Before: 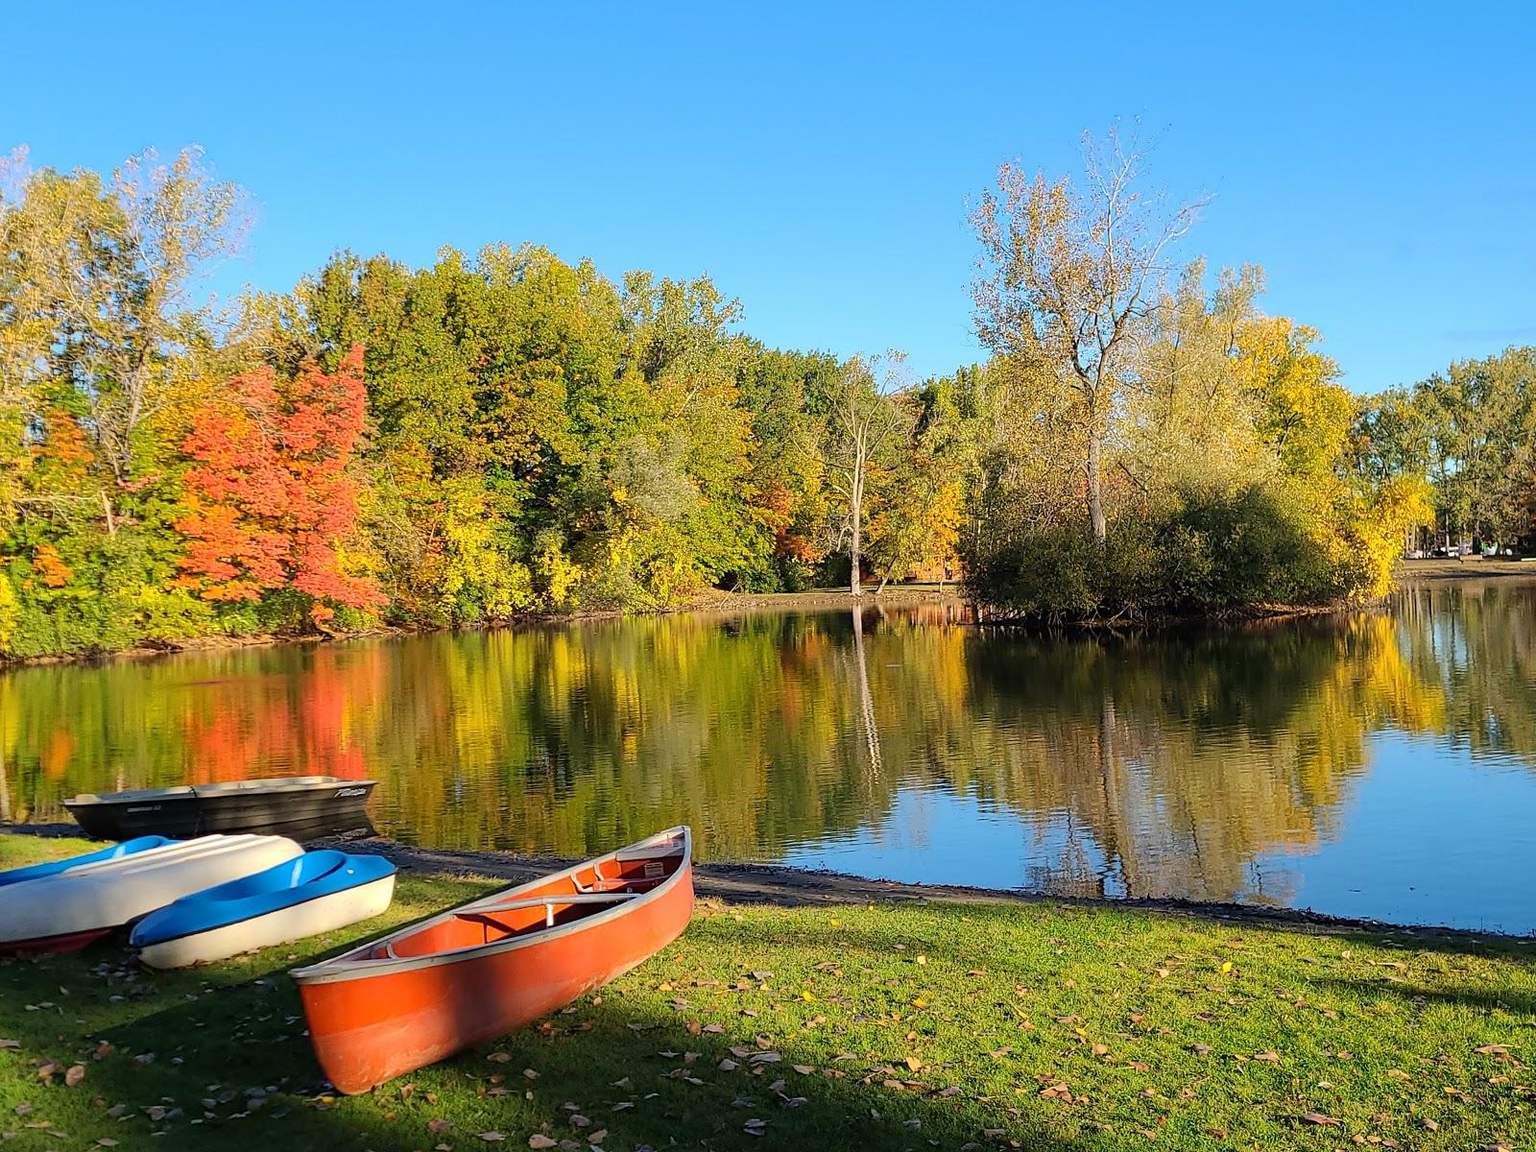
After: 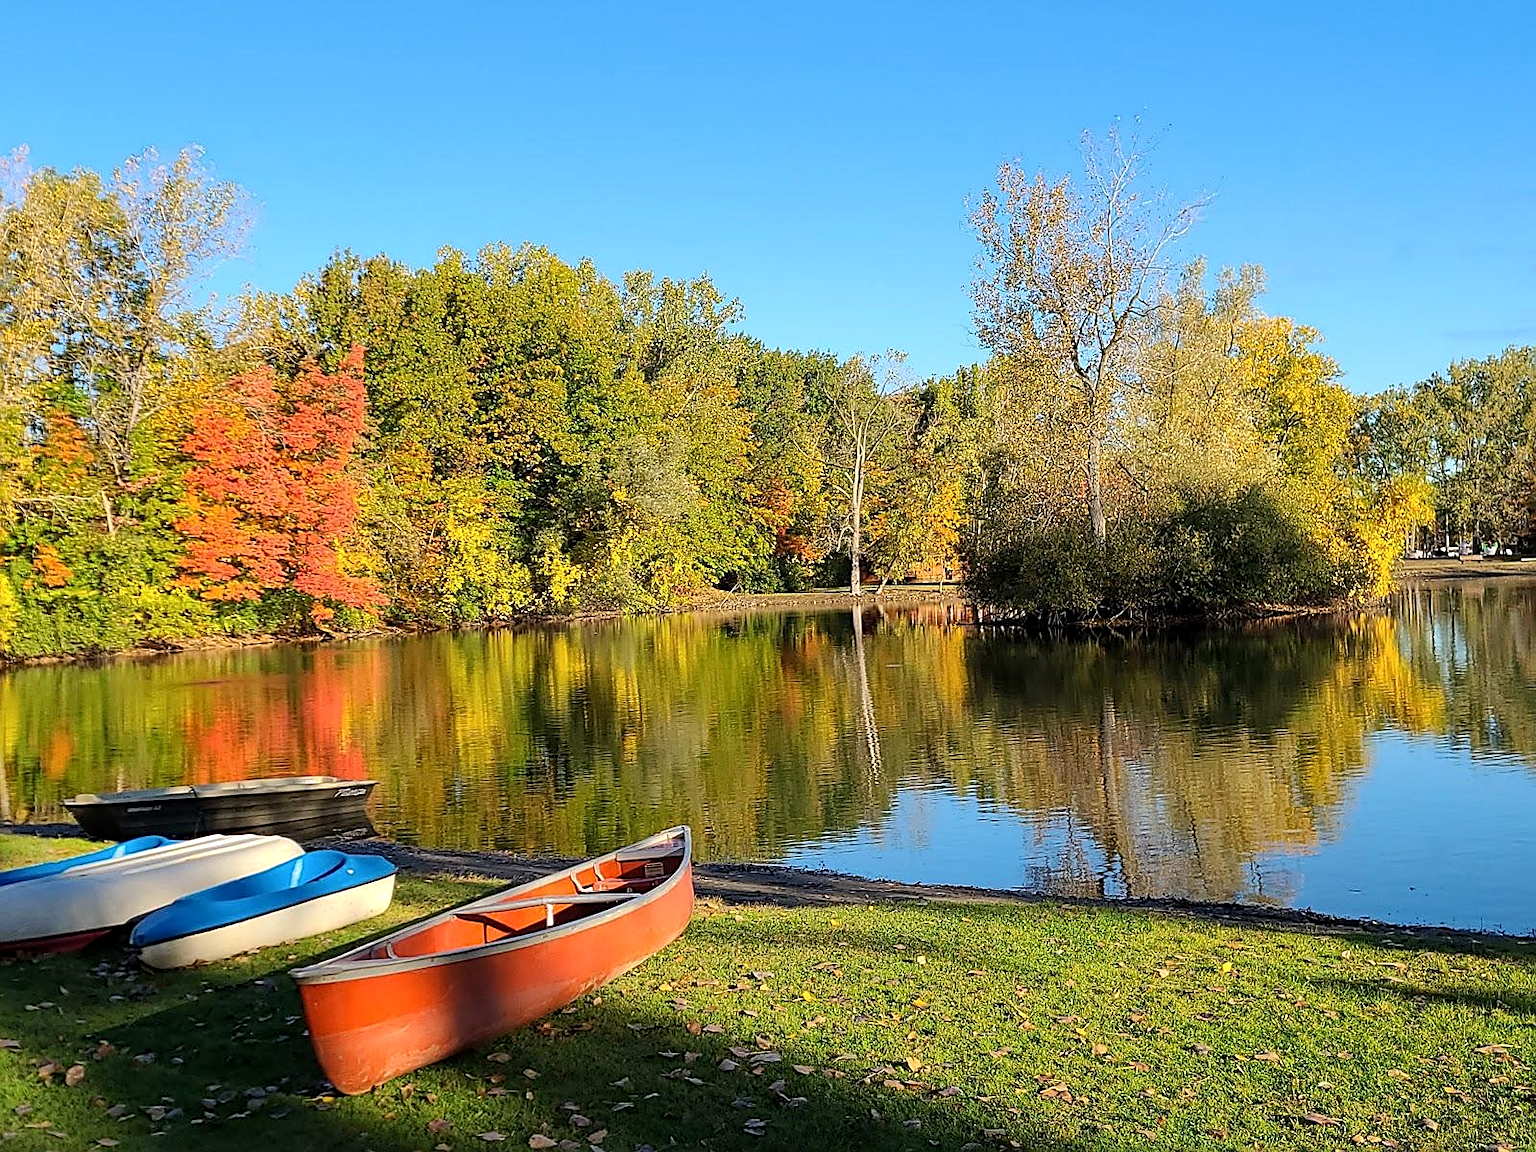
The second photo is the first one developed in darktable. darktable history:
sharpen: on, module defaults
local contrast: highlights 106%, shadows 101%, detail 119%, midtone range 0.2
